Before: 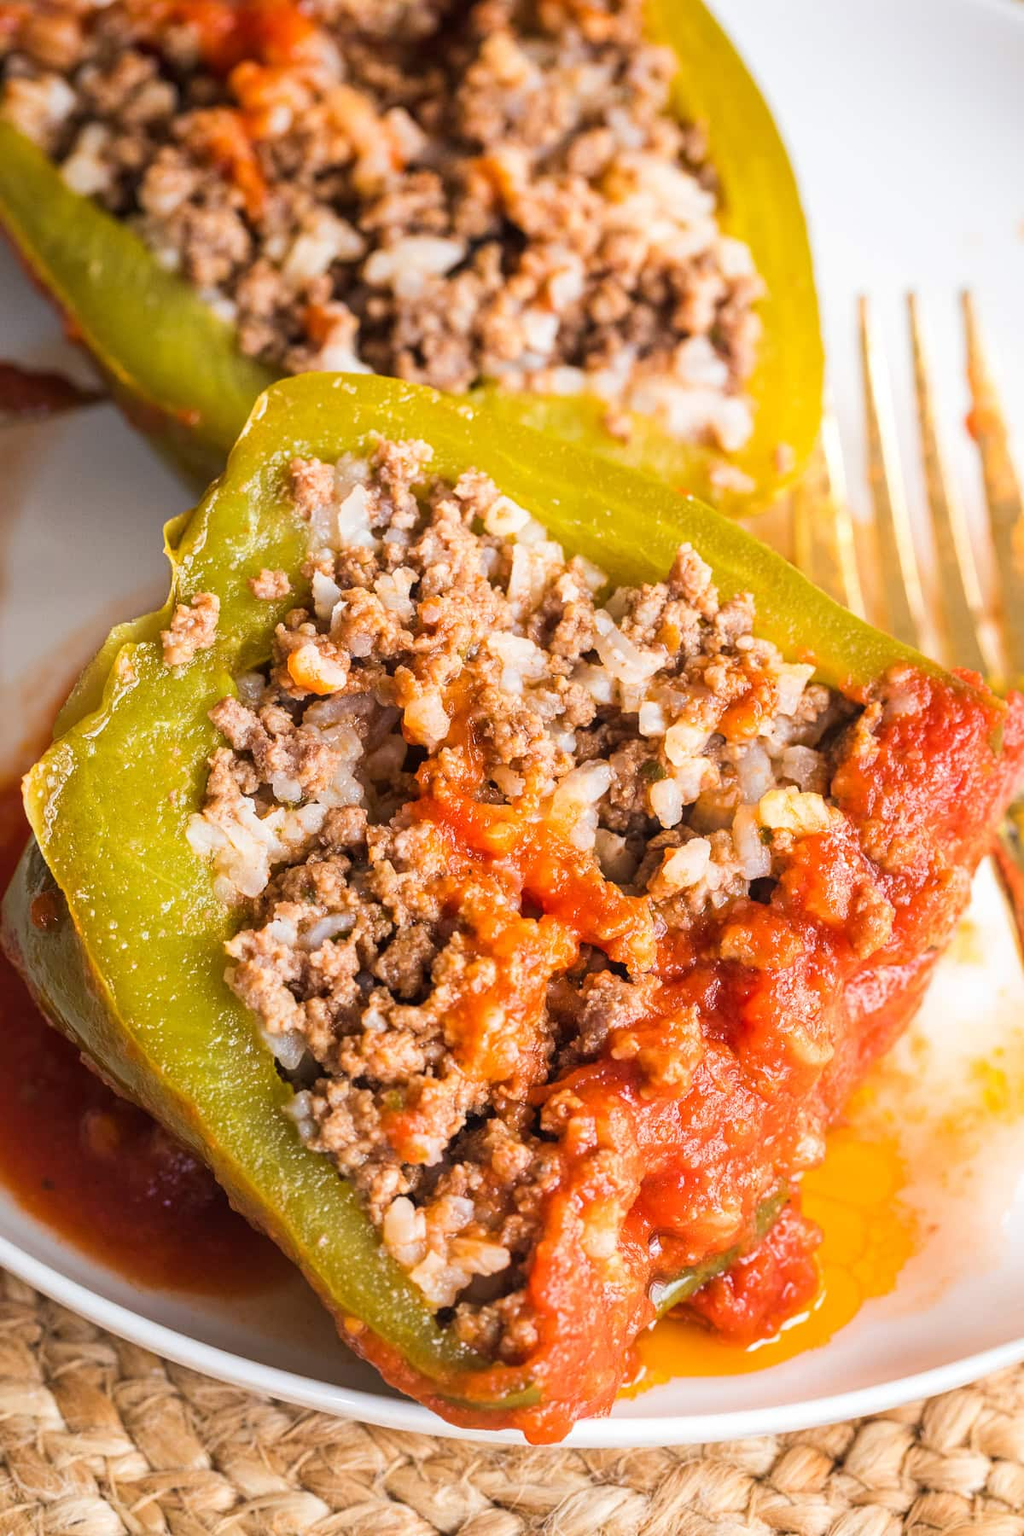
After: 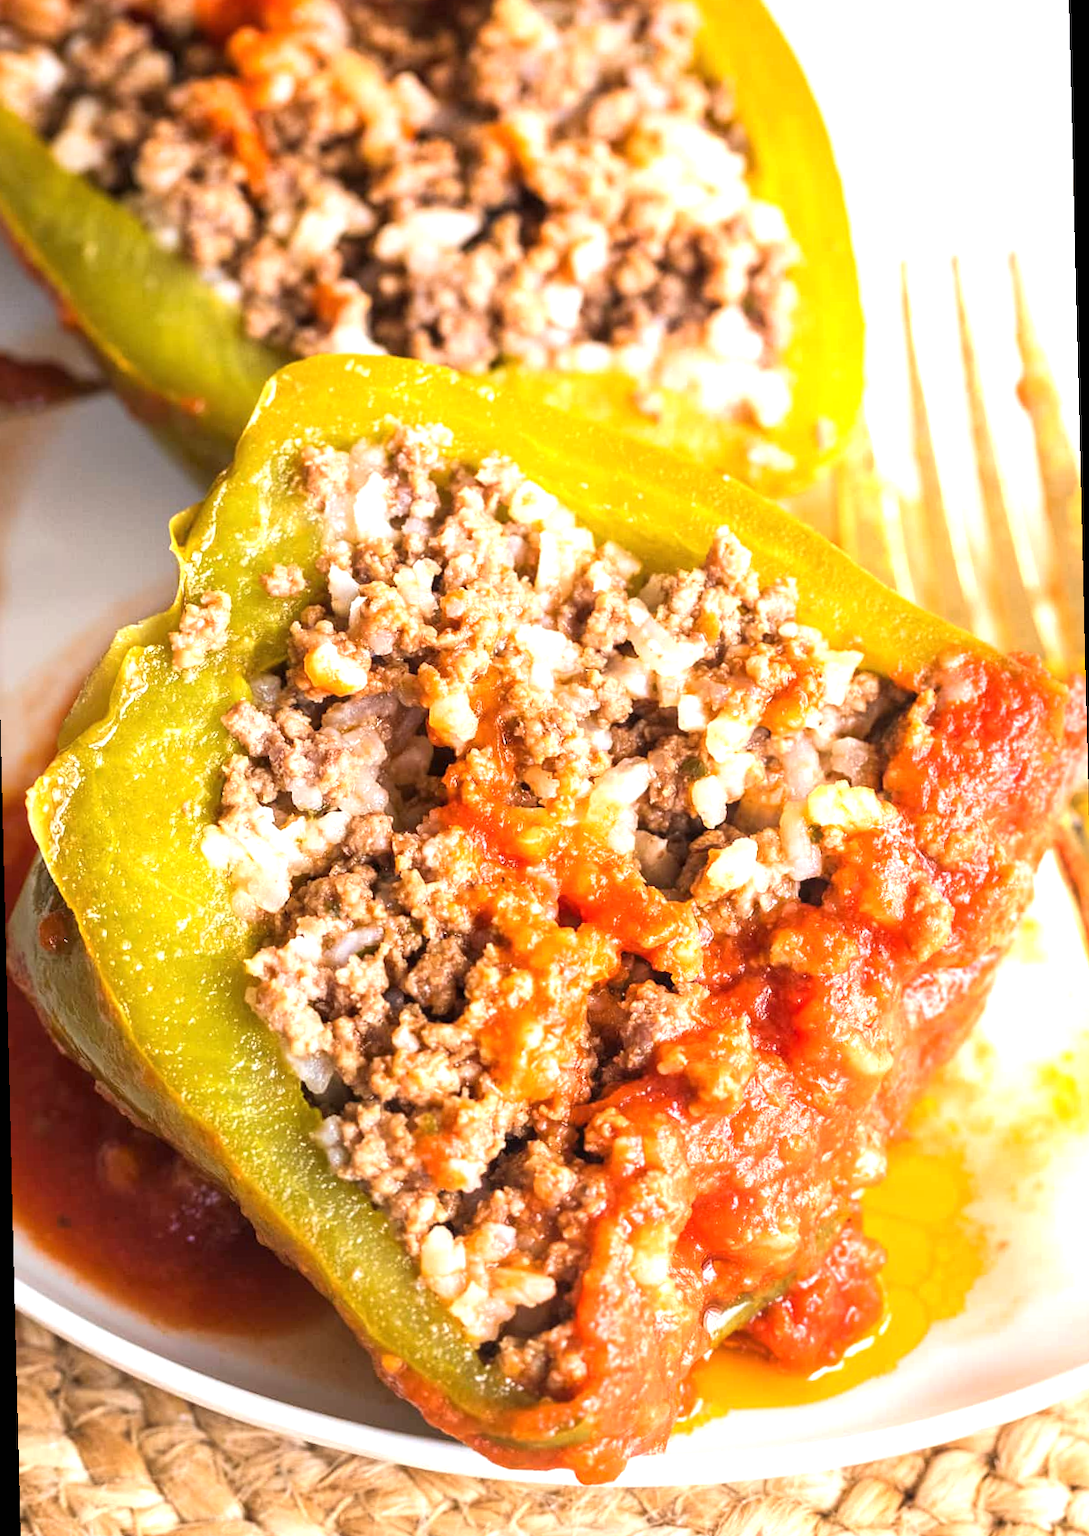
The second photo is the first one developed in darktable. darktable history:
exposure: black level correction 0, exposure 0.7 EV, compensate exposure bias true, compensate highlight preservation false
rotate and perspective: rotation -1.42°, crop left 0.016, crop right 0.984, crop top 0.035, crop bottom 0.965
